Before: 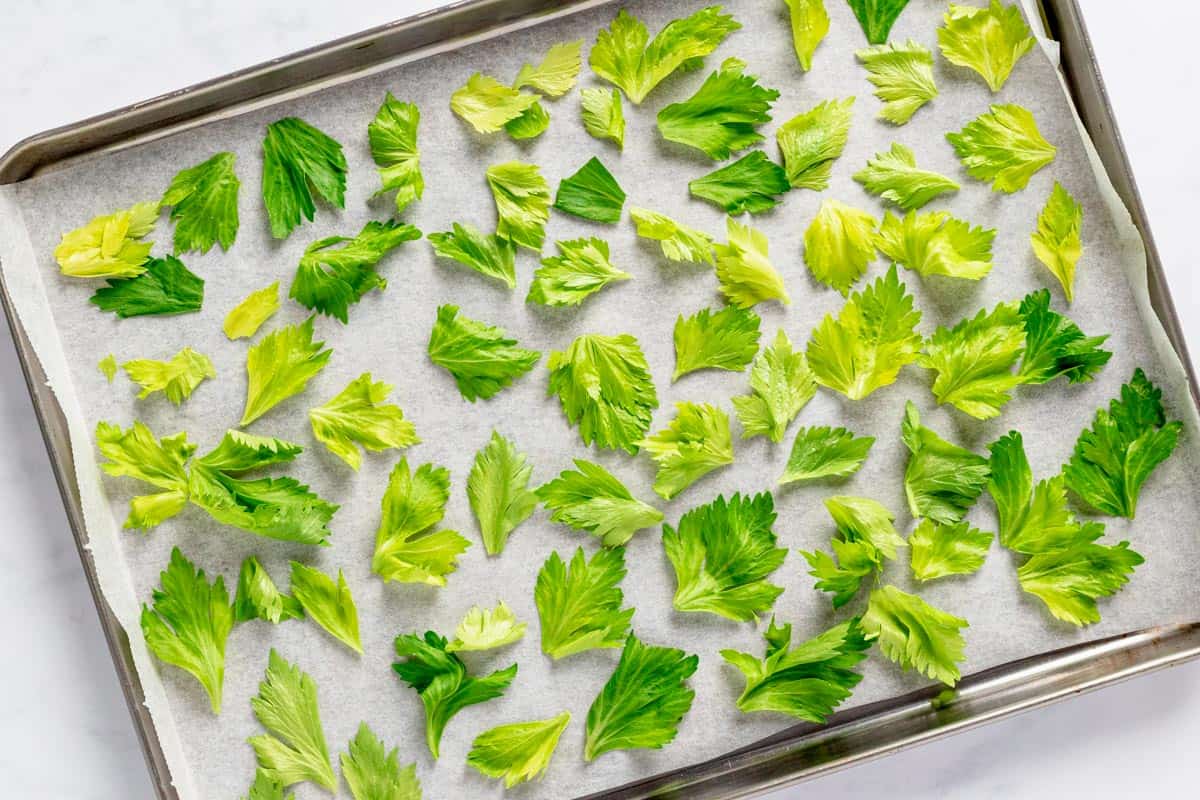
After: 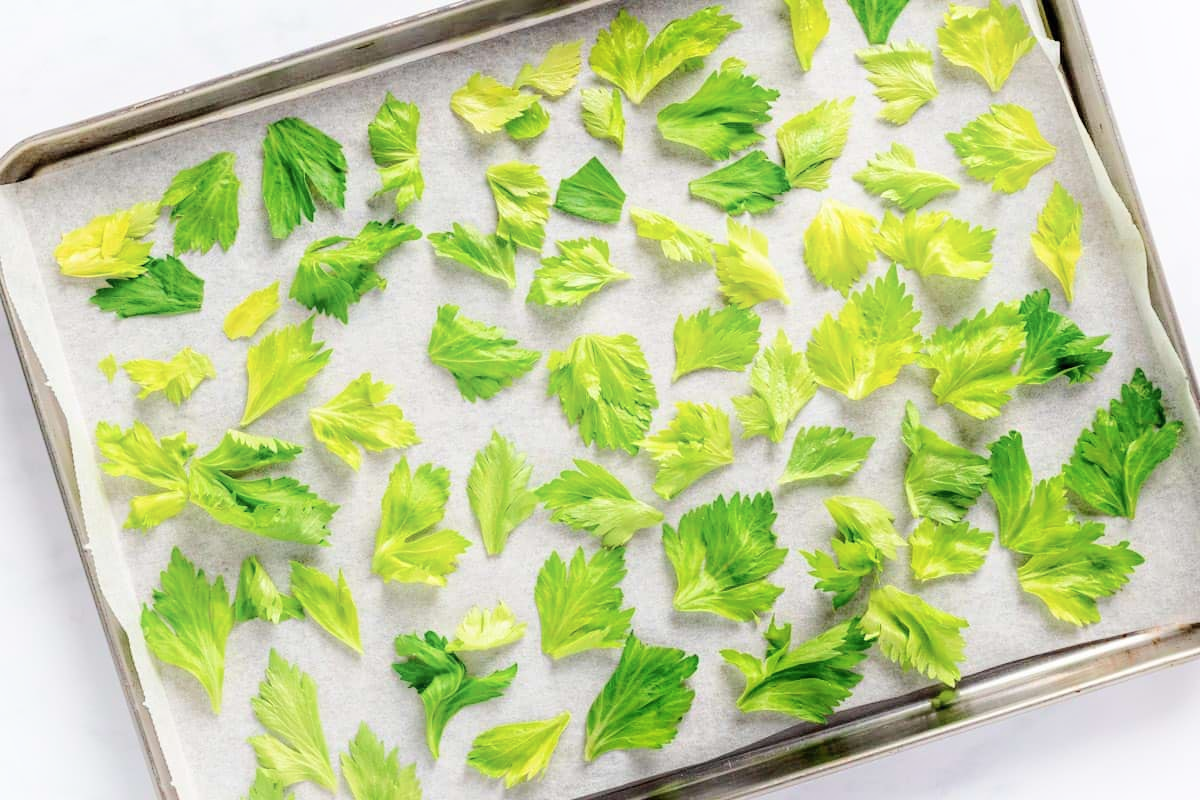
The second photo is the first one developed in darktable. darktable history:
shadows and highlights: shadows -40.15, highlights 62.88, soften with gaussian
bloom: size 3%, threshold 100%, strength 0%
